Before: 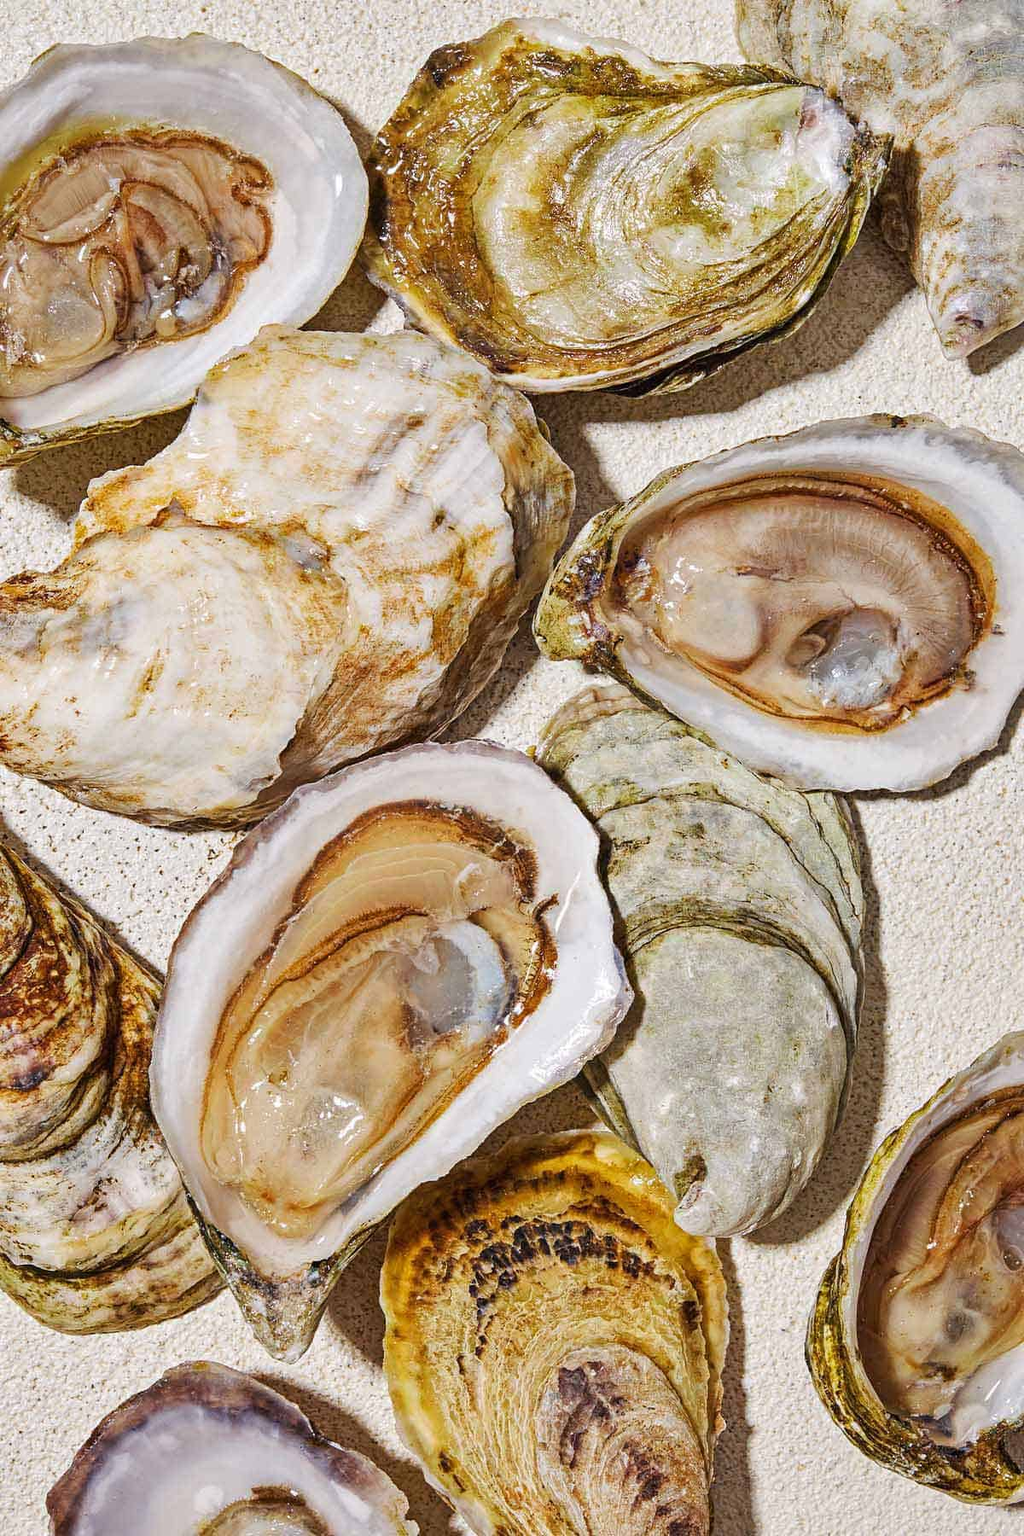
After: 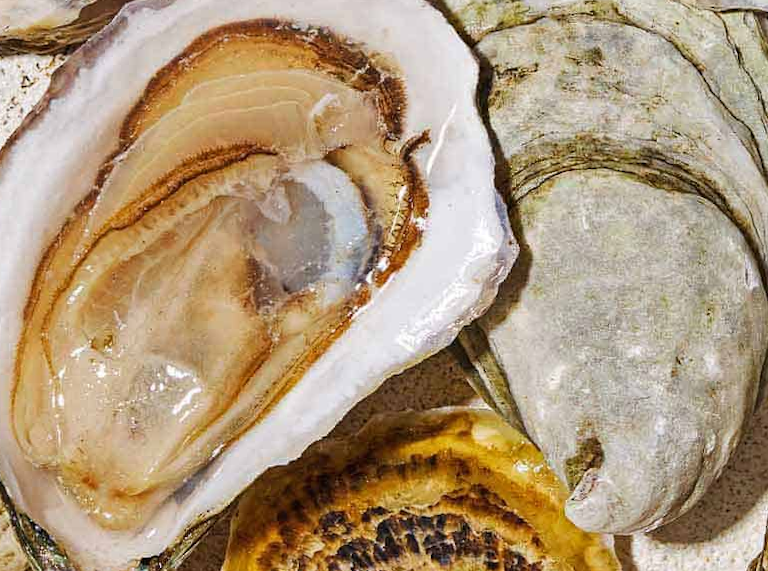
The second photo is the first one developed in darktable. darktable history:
rotate and perspective: rotation 0.192°, lens shift (horizontal) -0.015, crop left 0.005, crop right 0.996, crop top 0.006, crop bottom 0.99
crop: left 18.091%, top 51.13%, right 17.525%, bottom 16.85%
